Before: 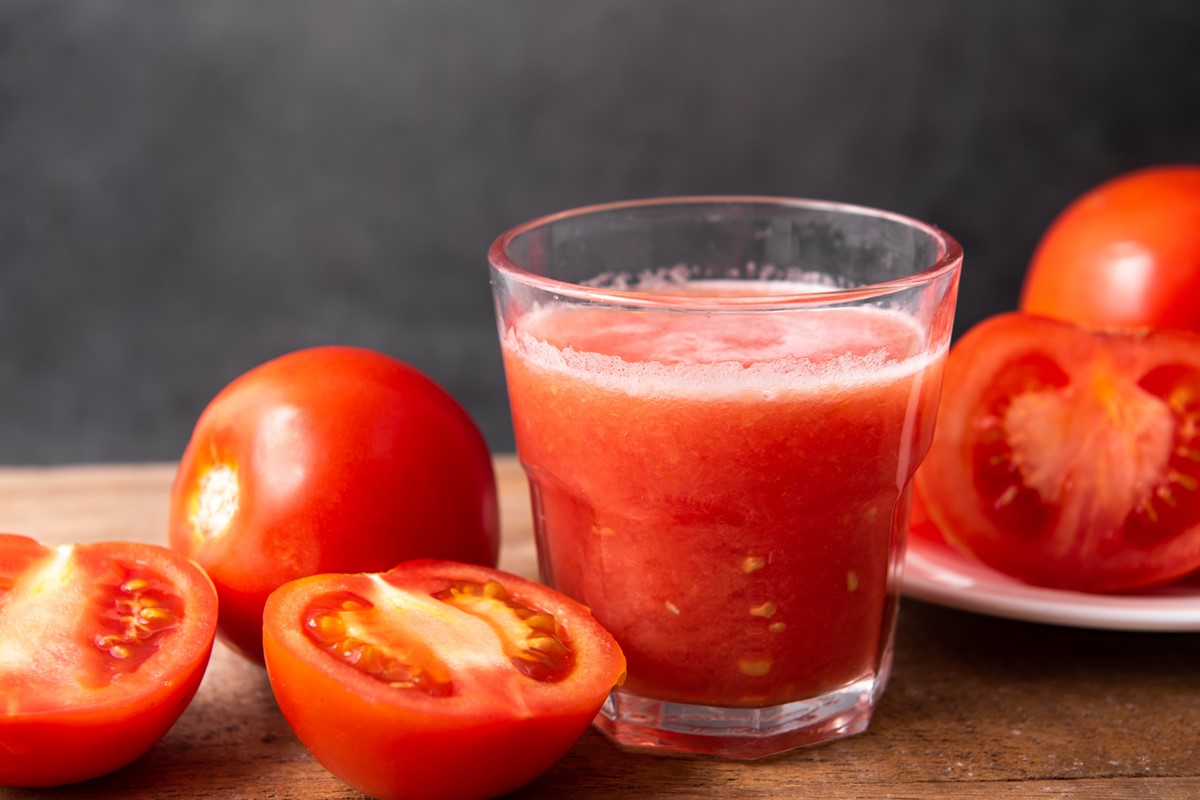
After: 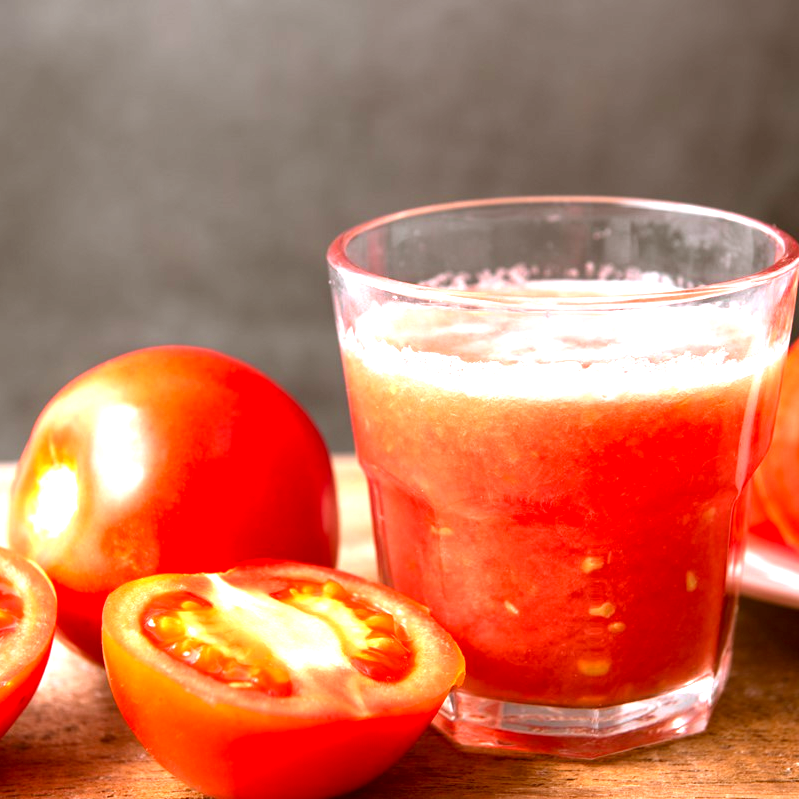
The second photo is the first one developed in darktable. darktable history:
crop and rotate: left 13.438%, right 19.913%
color correction: highlights a* -0.576, highlights b* 0.167, shadows a* 4.87, shadows b* 20.61
exposure: black level correction 0, exposure 1.378 EV, compensate exposure bias true, compensate highlight preservation false
